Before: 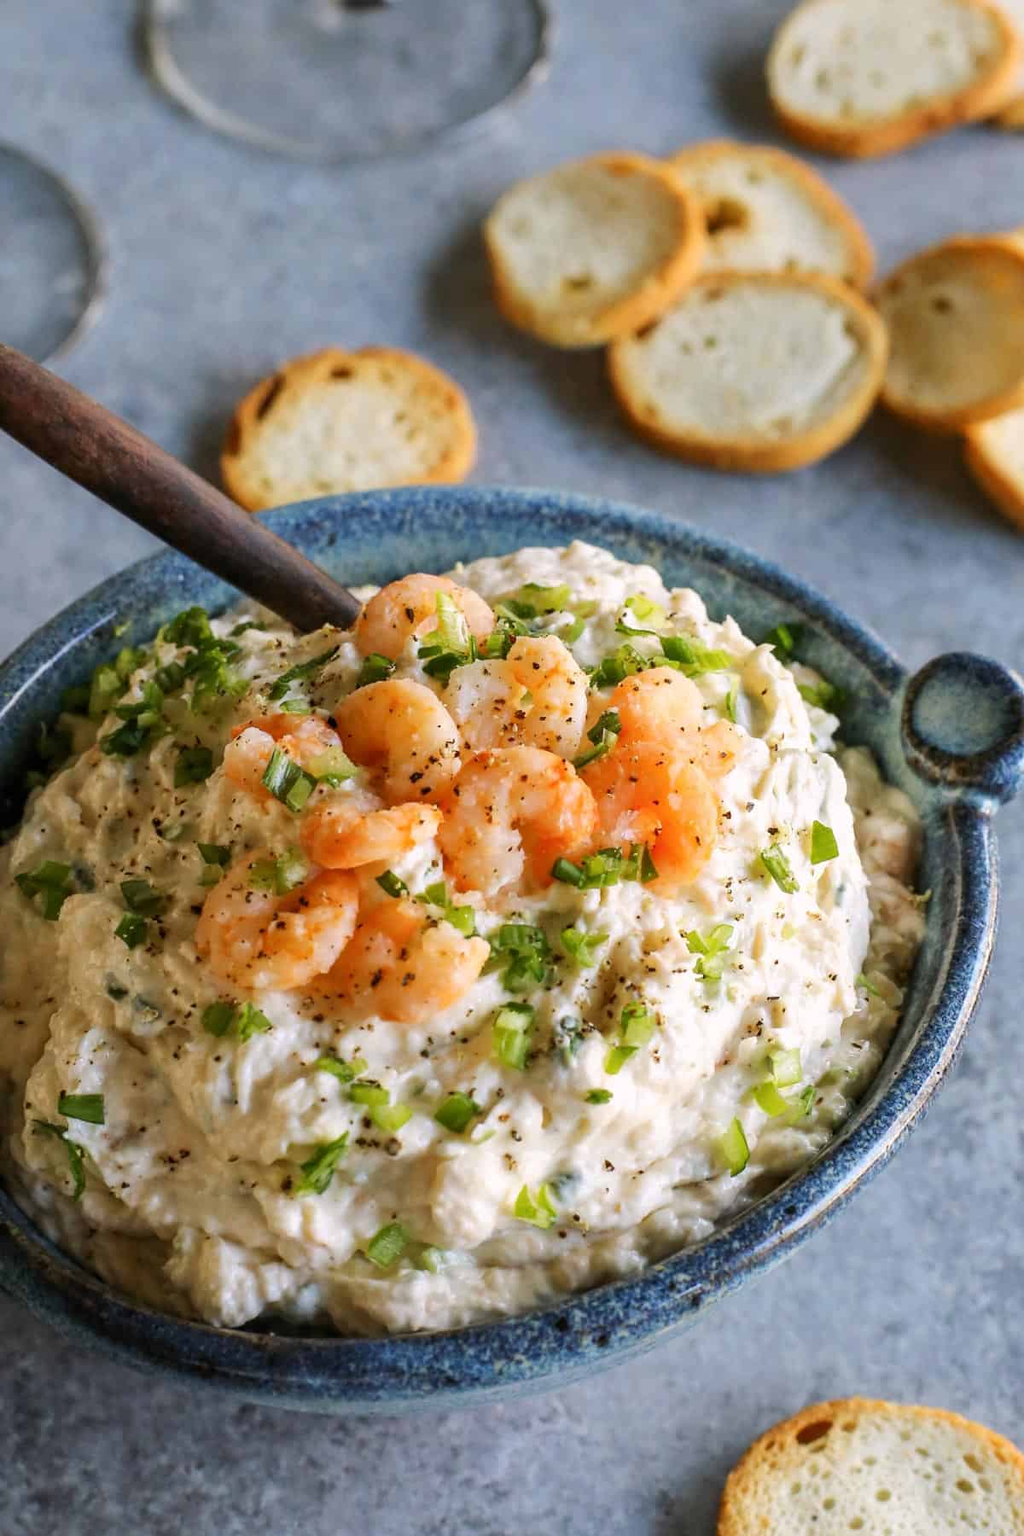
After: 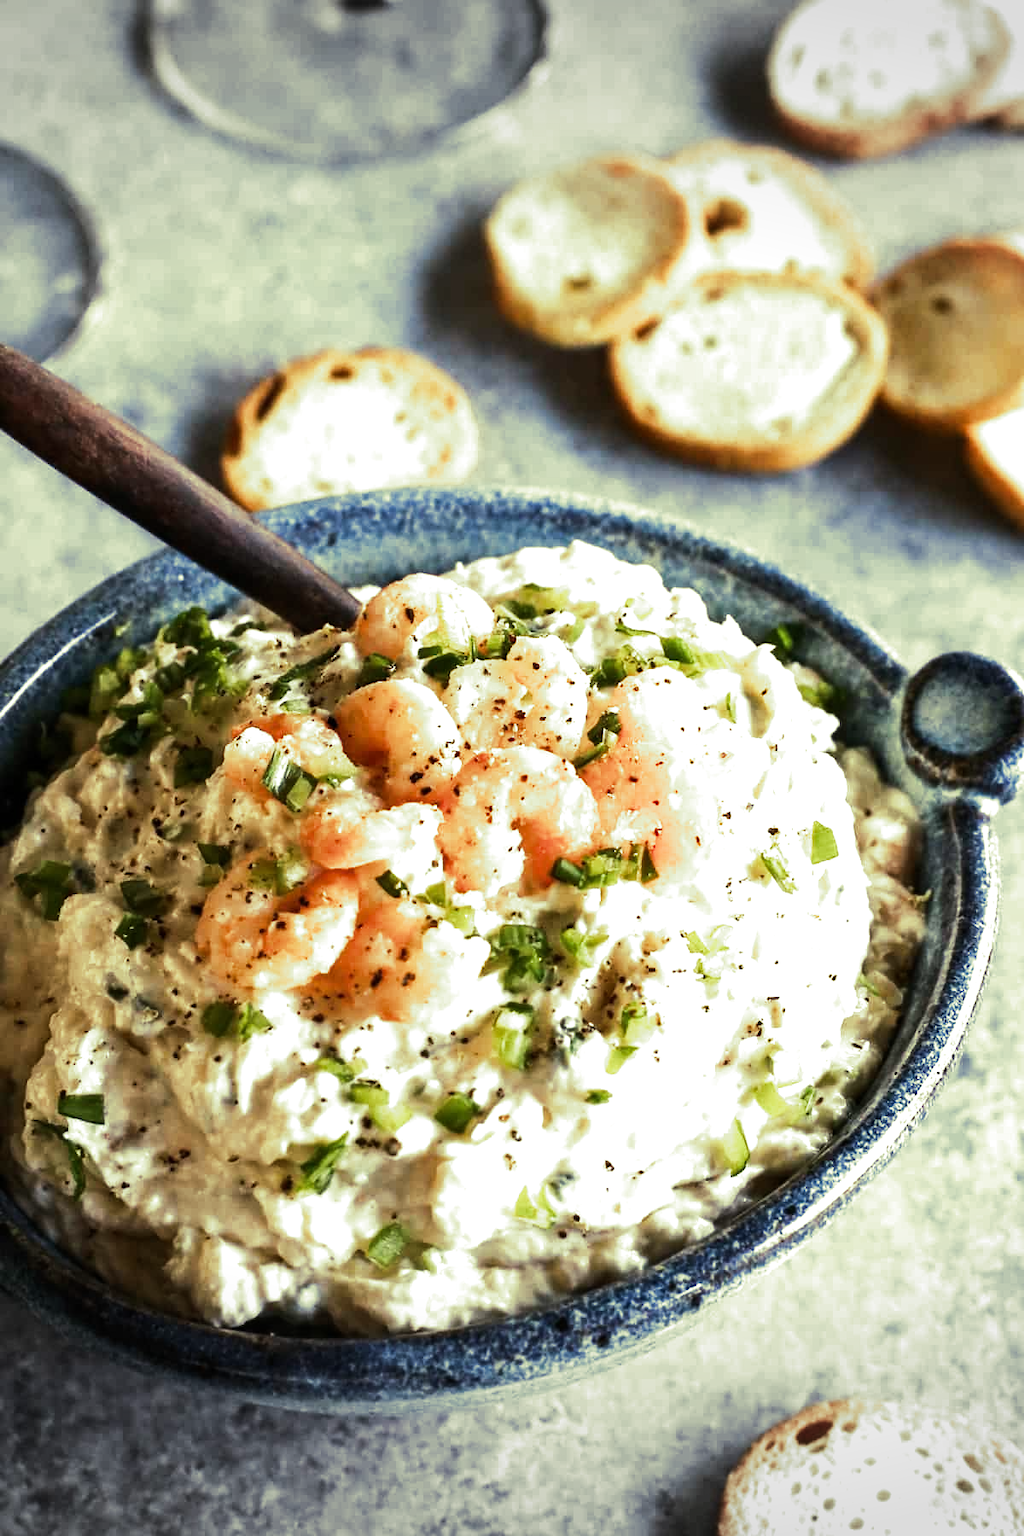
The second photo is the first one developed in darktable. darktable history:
vignetting: fall-off start 100%, brightness -0.282, width/height ratio 1.31
split-toning: shadows › hue 290.82°, shadows › saturation 0.34, highlights › saturation 0.38, balance 0, compress 50%
tone equalizer: -8 EV -1.08 EV, -7 EV -1.01 EV, -6 EV -0.867 EV, -5 EV -0.578 EV, -3 EV 0.578 EV, -2 EV 0.867 EV, -1 EV 1.01 EV, +0 EV 1.08 EV, edges refinement/feathering 500, mask exposure compensation -1.57 EV, preserve details no
